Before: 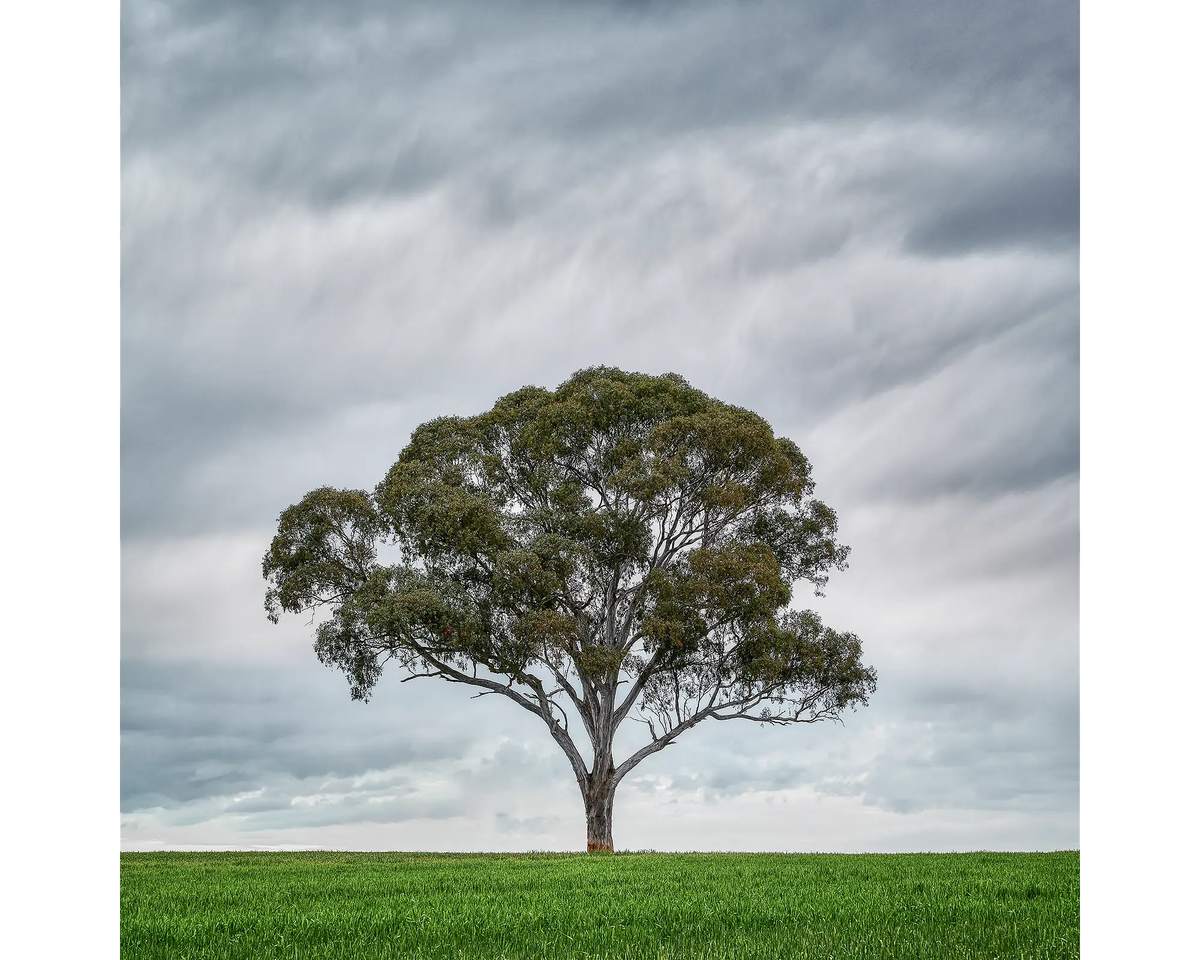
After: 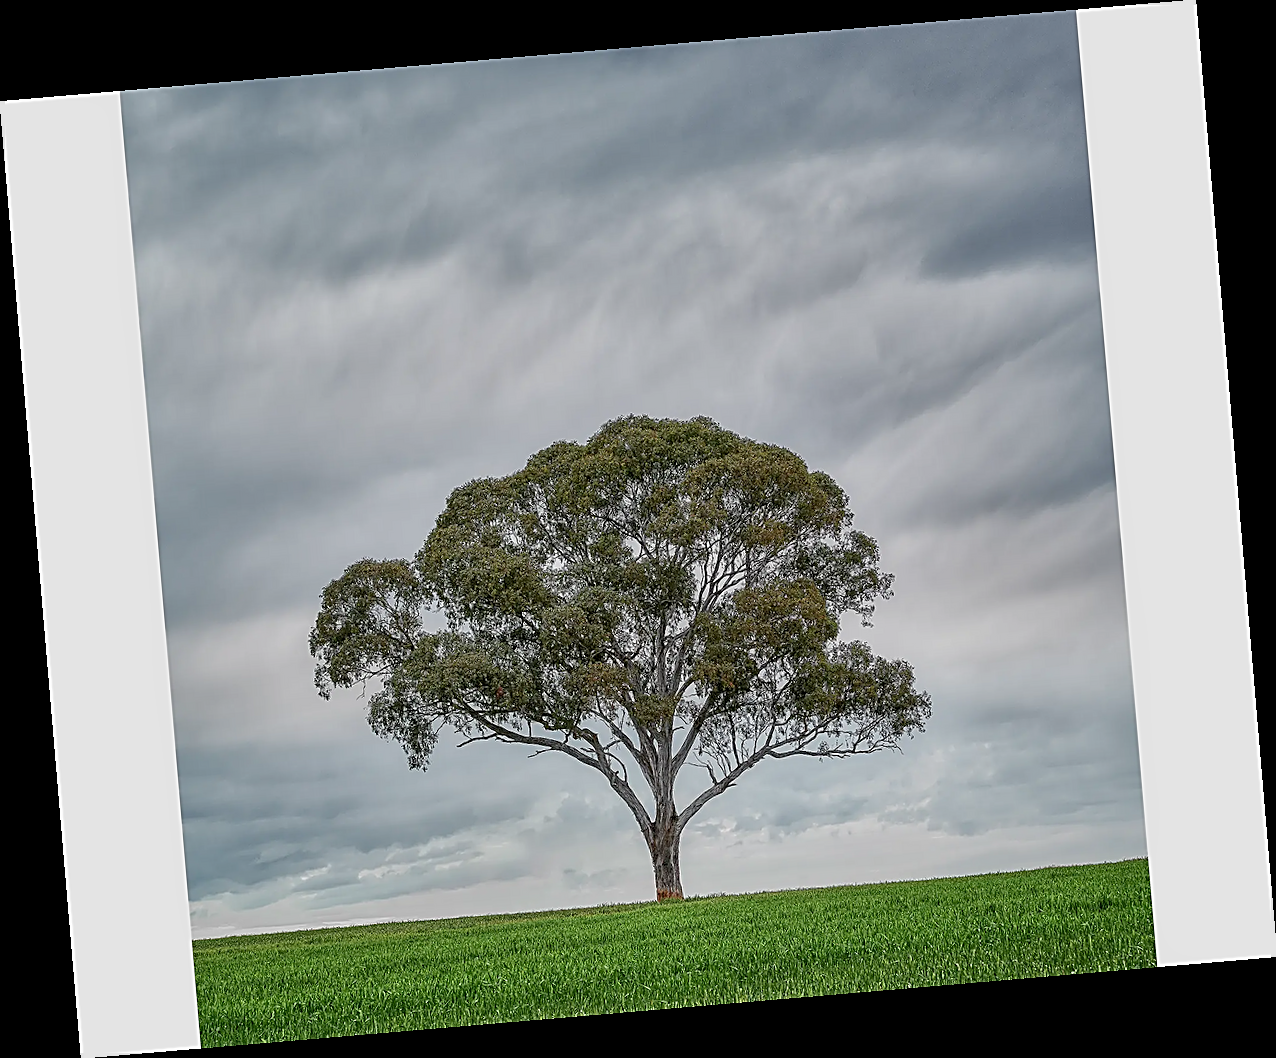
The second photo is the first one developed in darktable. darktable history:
sharpen: amount 0.901
rotate and perspective: rotation -4.86°, automatic cropping off
tone equalizer: -8 EV 0.25 EV, -7 EV 0.417 EV, -6 EV 0.417 EV, -5 EV 0.25 EV, -3 EV -0.25 EV, -2 EV -0.417 EV, -1 EV -0.417 EV, +0 EV -0.25 EV, edges refinement/feathering 500, mask exposure compensation -1.57 EV, preserve details guided filter
